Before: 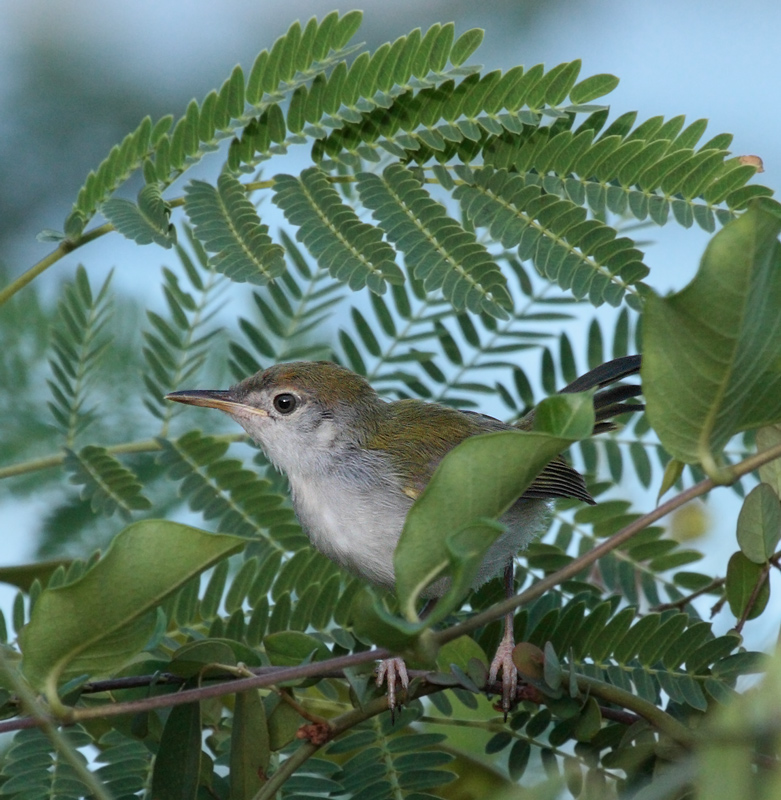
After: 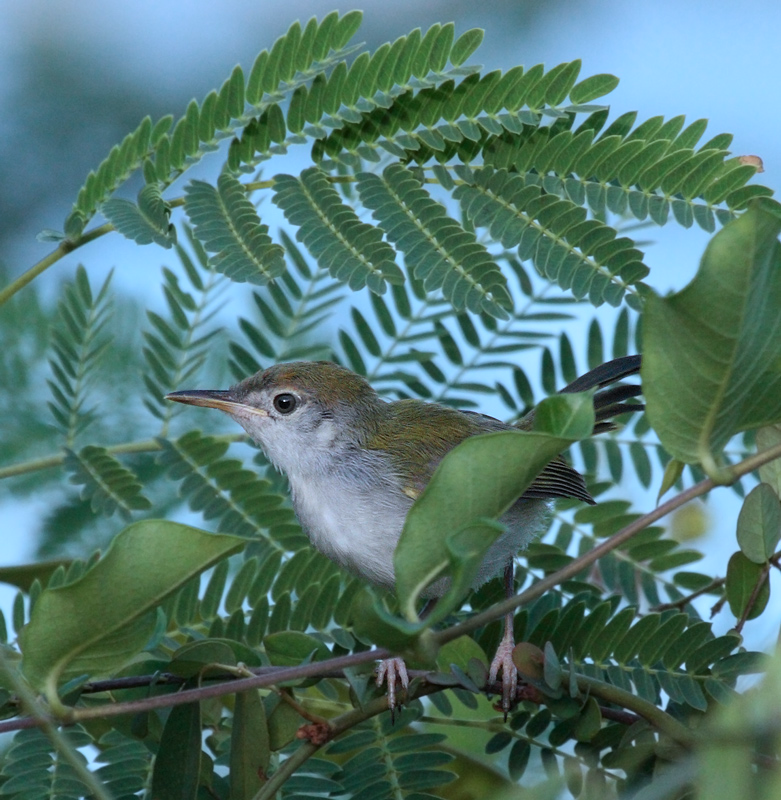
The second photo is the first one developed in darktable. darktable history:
color calibration: x 0.372, y 0.386, temperature 4283.96 K
